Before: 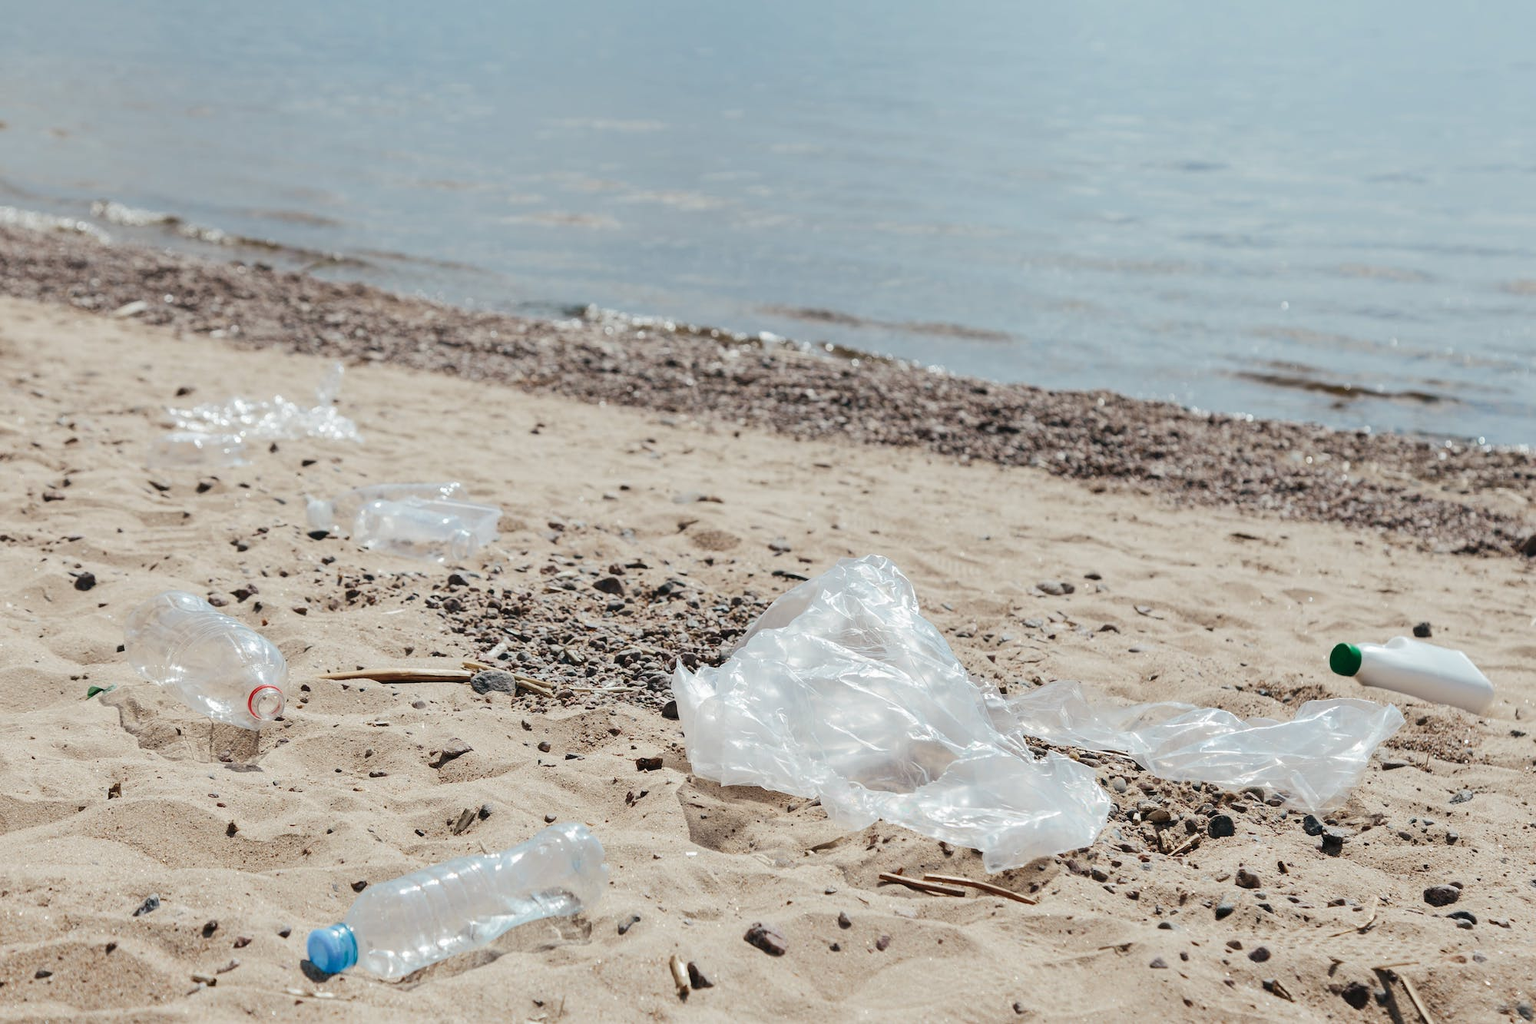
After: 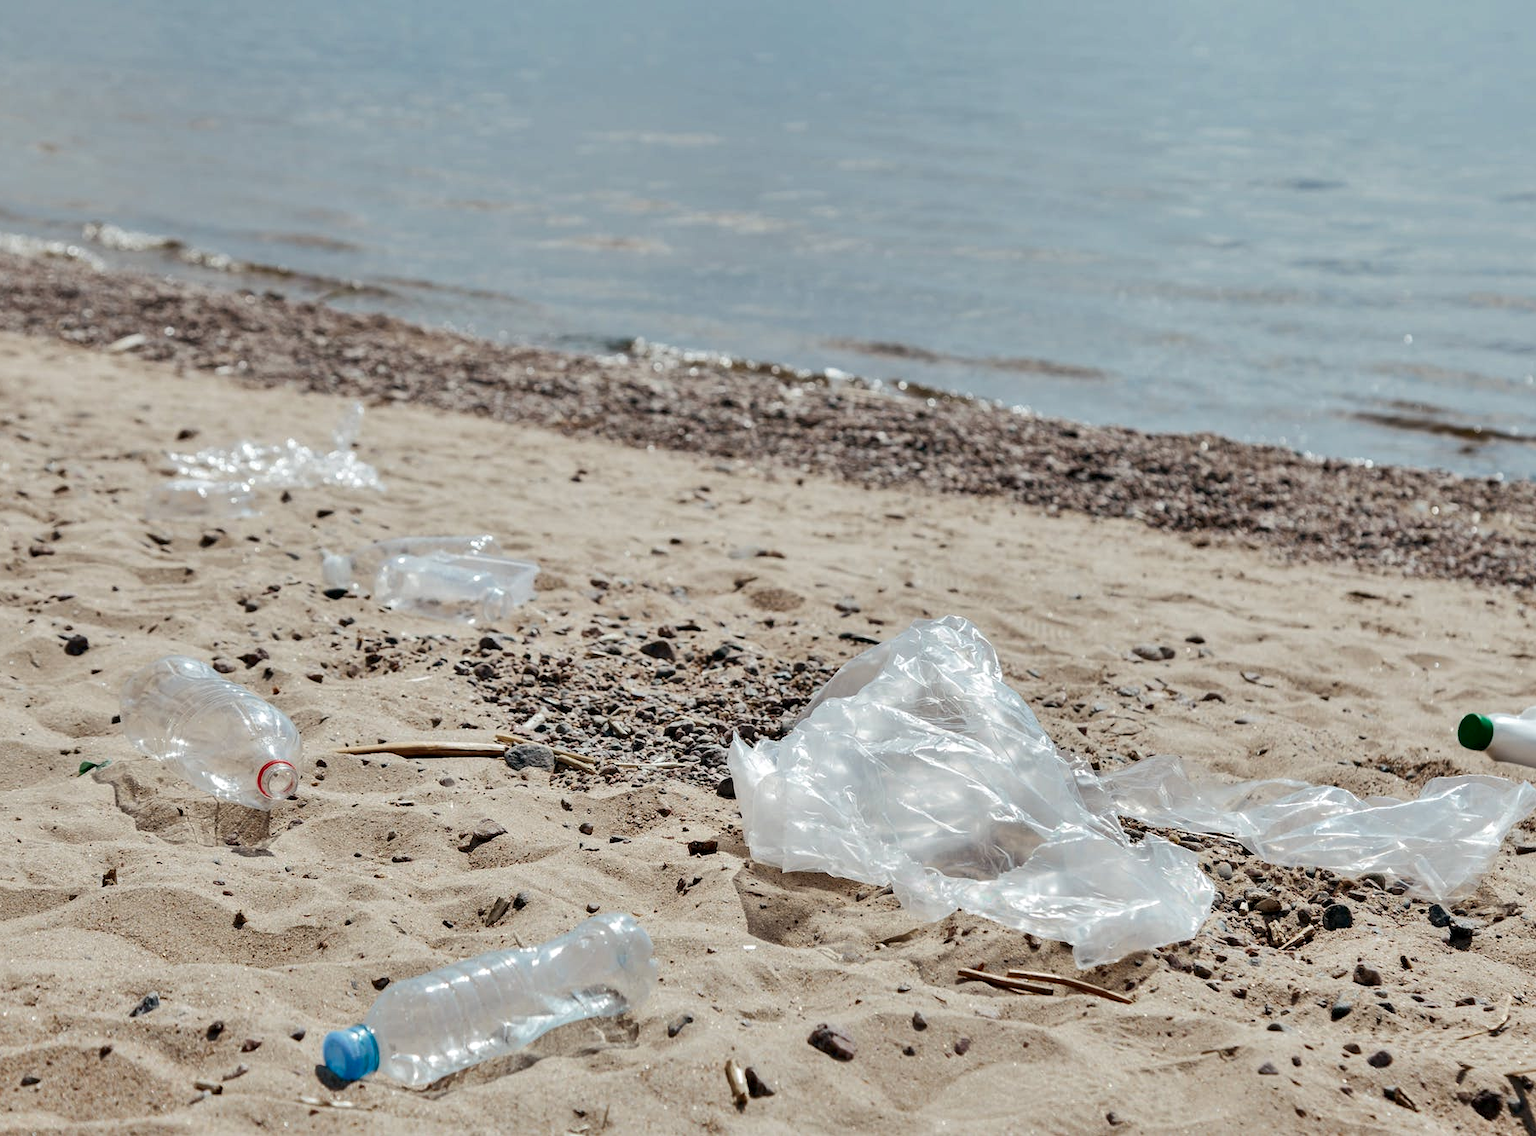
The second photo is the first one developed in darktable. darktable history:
shadows and highlights: shadows 52.42, soften with gaussian
crop and rotate: left 1.088%, right 8.807%
exposure: black level correction 0.001, compensate highlight preservation false
contrast equalizer: octaves 7, y [[0.524 ×6], [0.512 ×6], [0.379 ×6], [0 ×6], [0 ×6]]
